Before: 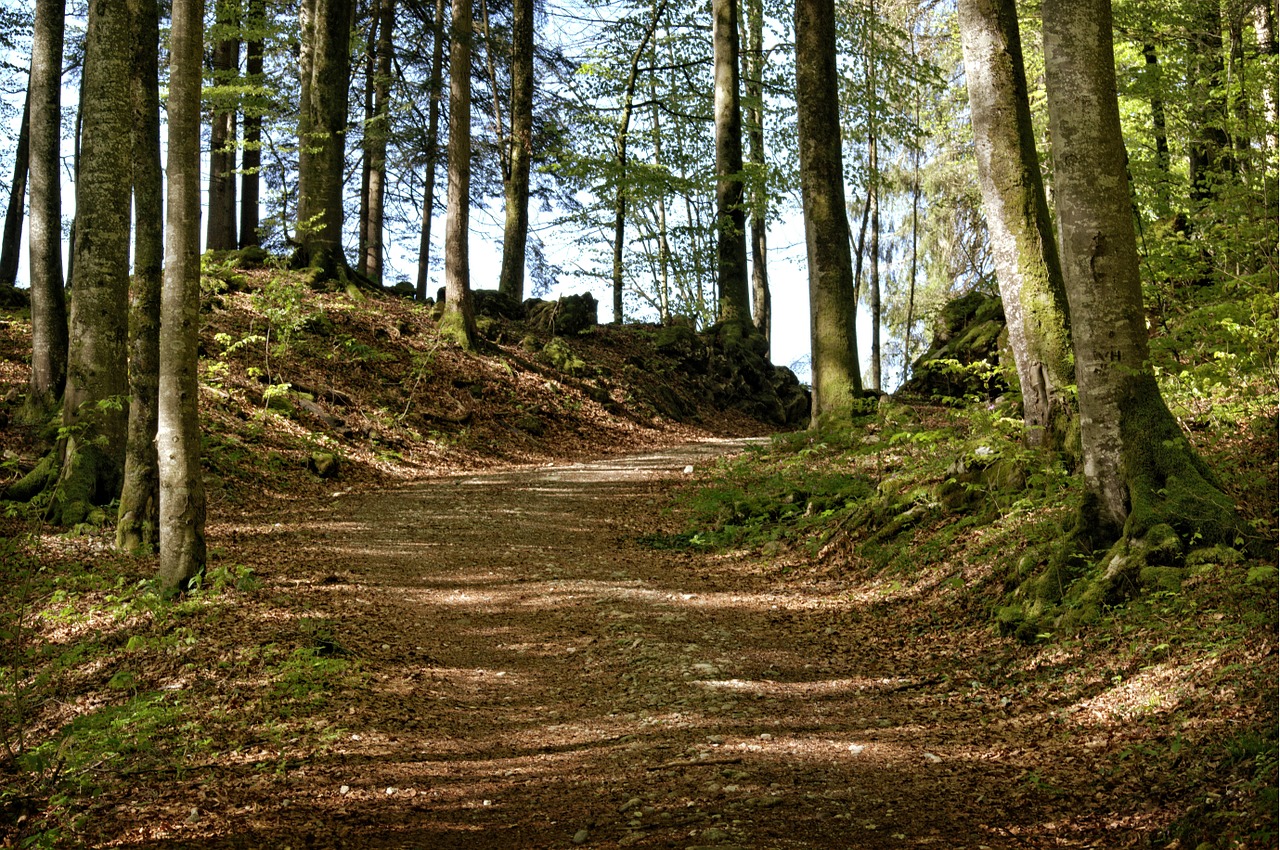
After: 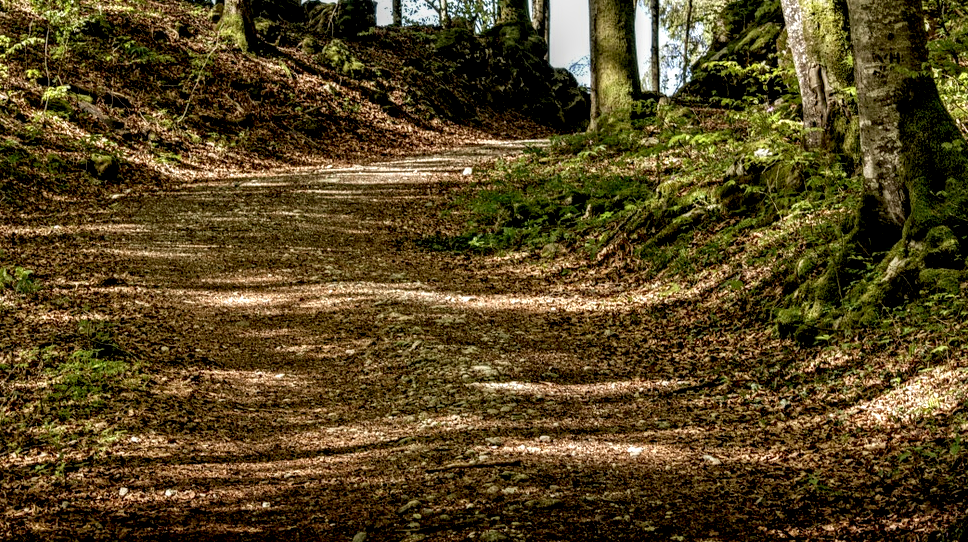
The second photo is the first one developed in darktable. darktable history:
crop and rotate: left 17.299%, top 35.115%, right 7.015%, bottom 1.024%
tone equalizer: on, module defaults
local contrast: highlights 12%, shadows 38%, detail 183%, midtone range 0.471
exposure: black level correction 0.009, exposure -0.159 EV, compensate highlight preservation false
